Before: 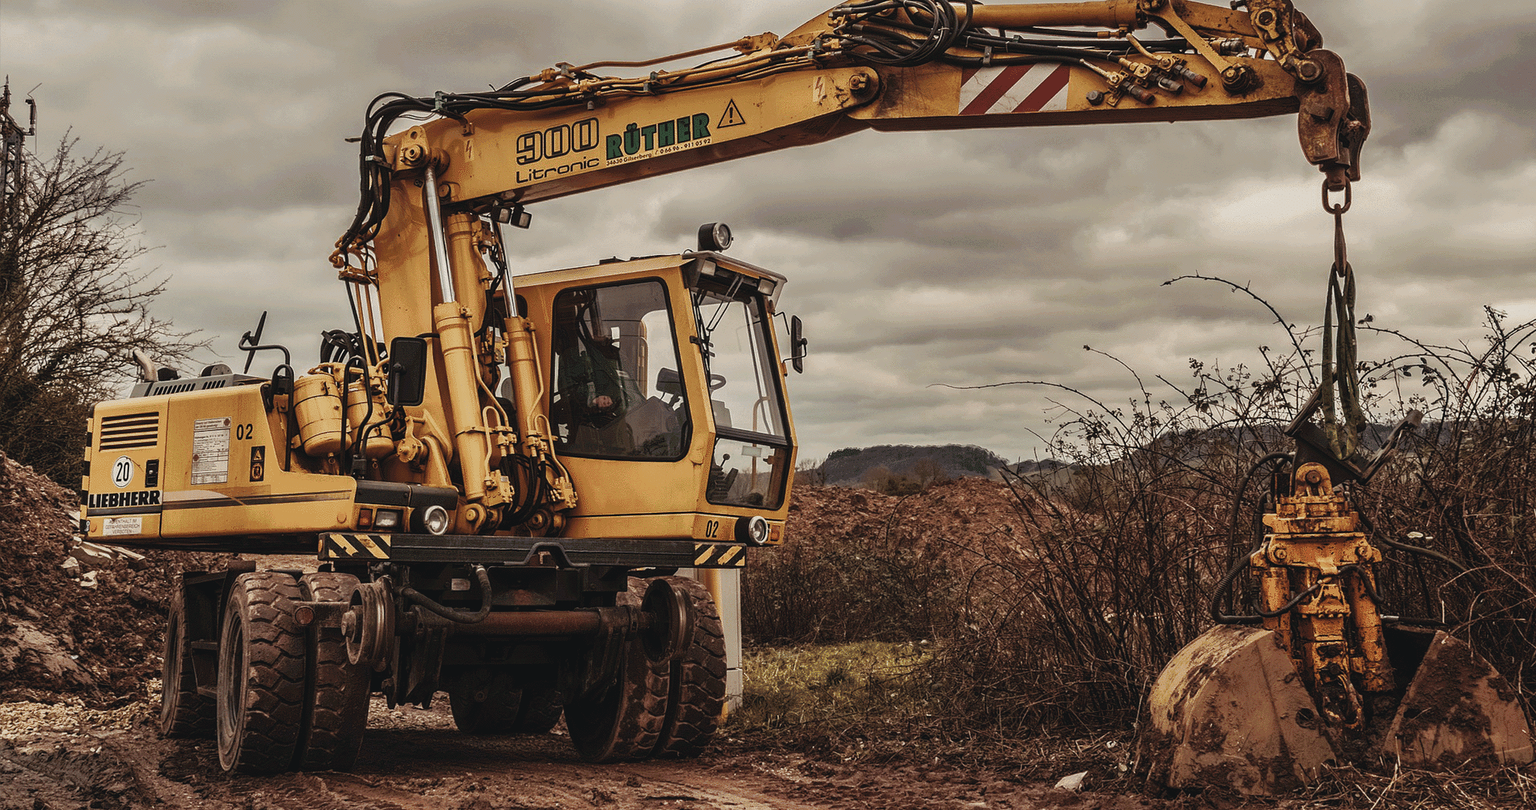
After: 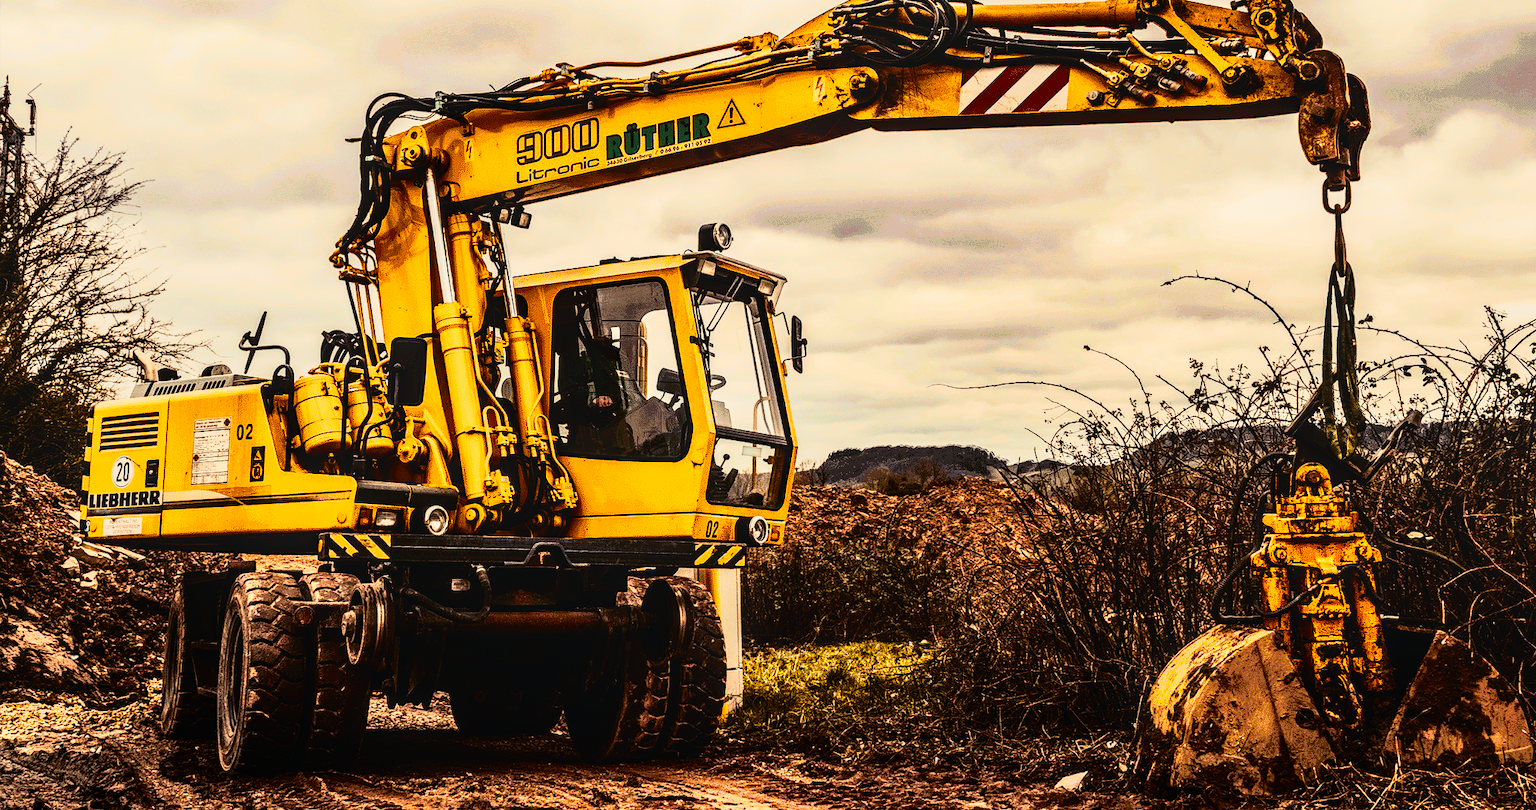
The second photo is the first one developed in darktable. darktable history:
contrast brightness saturation: contrast 0.2, brightness -0.11, saturation 0.1
rgb curve: curves: ch0 [(0, 0) (0.21, 0.15) (0.24, 0.21) (0.5, 0.75) (0.75, 0.96) (0.89, 0.99) (1, 1)]; ch1 [(0, 0.02) (0.21, 0.13) (0.25, 0.2) (0.5, 0.67) (0.75, 0.9) (0.89, 0.97) (1, 1)]; ch2 [(0, 0.02) (0.21, 0.13) (0.25, 0.2) (0.5, 0.67) (0.75, 0.9) (0.89, 0.97) (1, 1)], compensate middle gray true
local contrast: on, module defaults
color balance rgb: linear chroma grading › global chroma 15%, perceptual saturation grading › global saturation 30%
